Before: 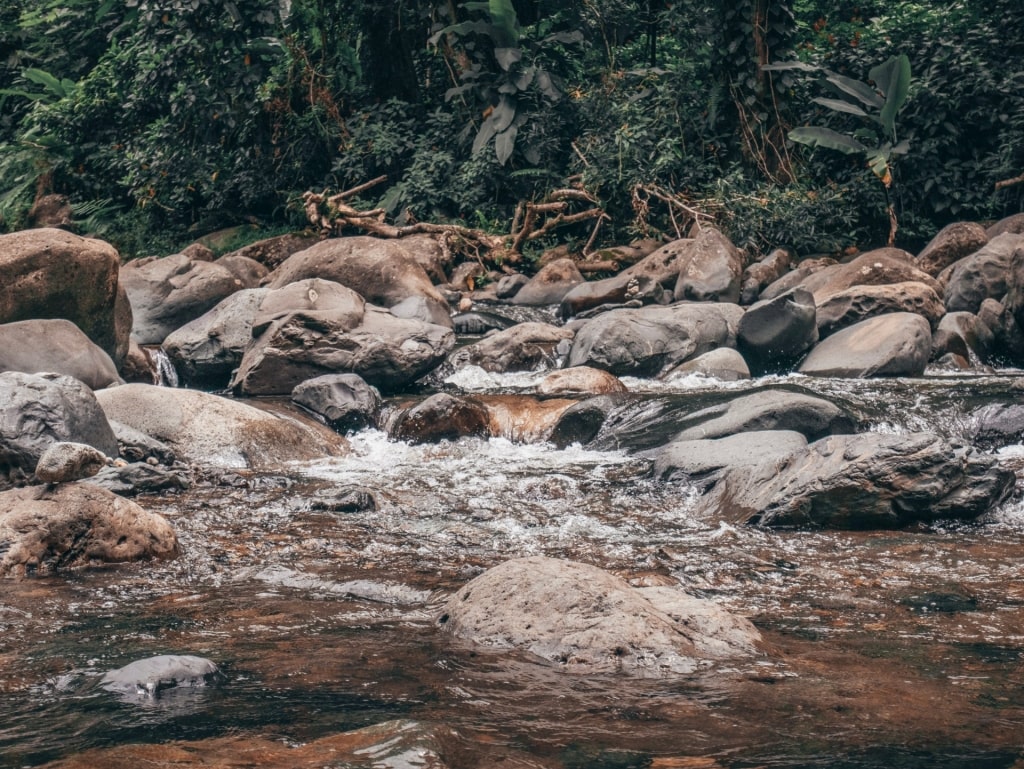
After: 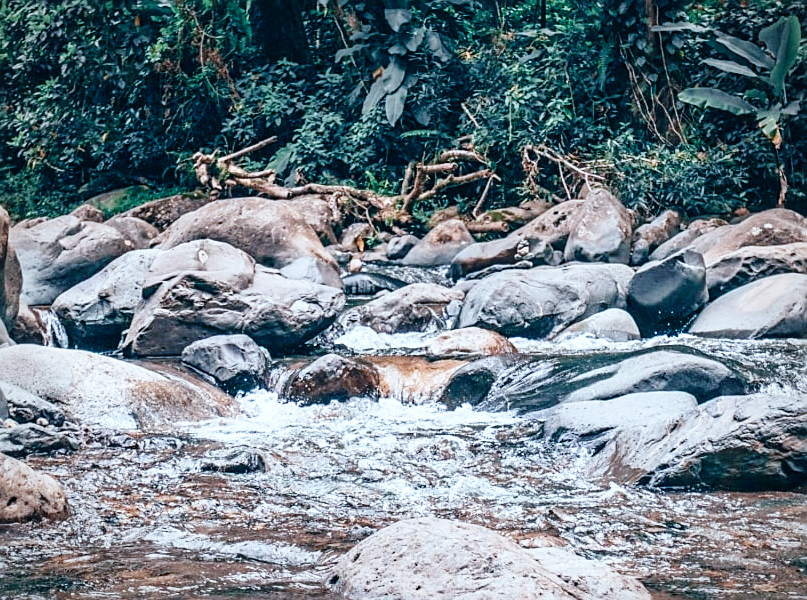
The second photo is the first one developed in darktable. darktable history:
sharpen: on, module defaults
color calibration: illuminant as shot in camera, x 0.383, y 0.38, temperature 3949.15 K, gamut compression 1.66
crop and rotate: left 10.77%, top 5.1%, right 10.41%, bottom 16.76%
tone equalizer: on, module defaults
color balance rgb: perceptual saturation grading › global saturation 20%, global vibrance 10%
vignetting: fall-off radius 81.94%
base curve: curves: ch0 [(0, 0) (0.008, 0.007) (0.022, 0.029) (0.048, 0.089) (0.092, 0.197) (0.191, 0.399) (0.275, 0.534) (0.357, 0.65) (0.477, 0.78) (0.542, 0.833) (0.799, 0.973) (1, 1)], preserve colors none
